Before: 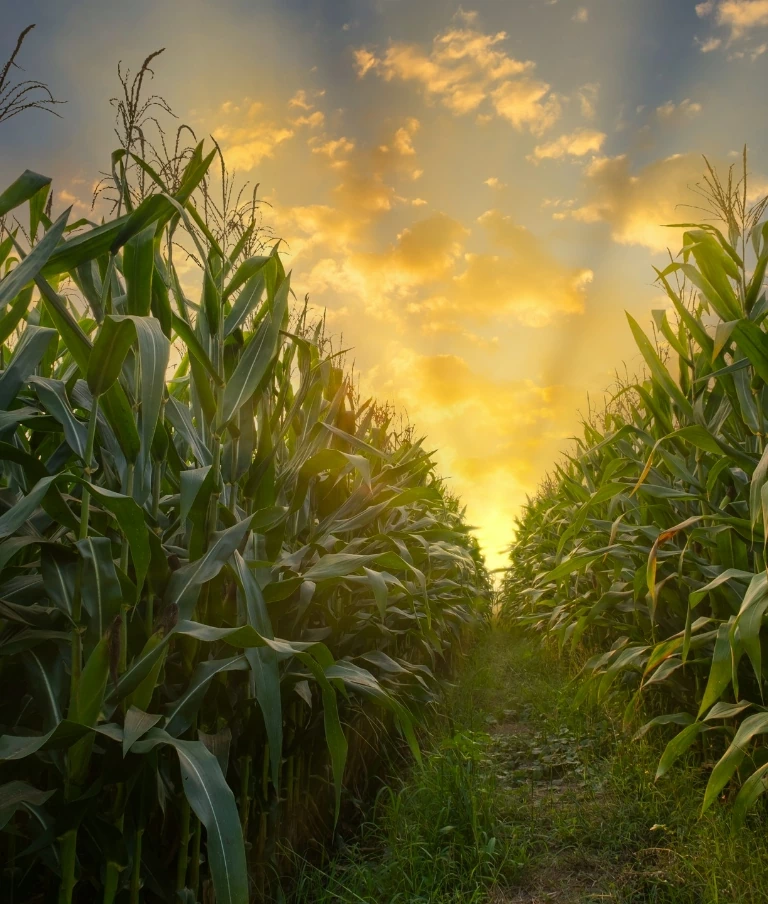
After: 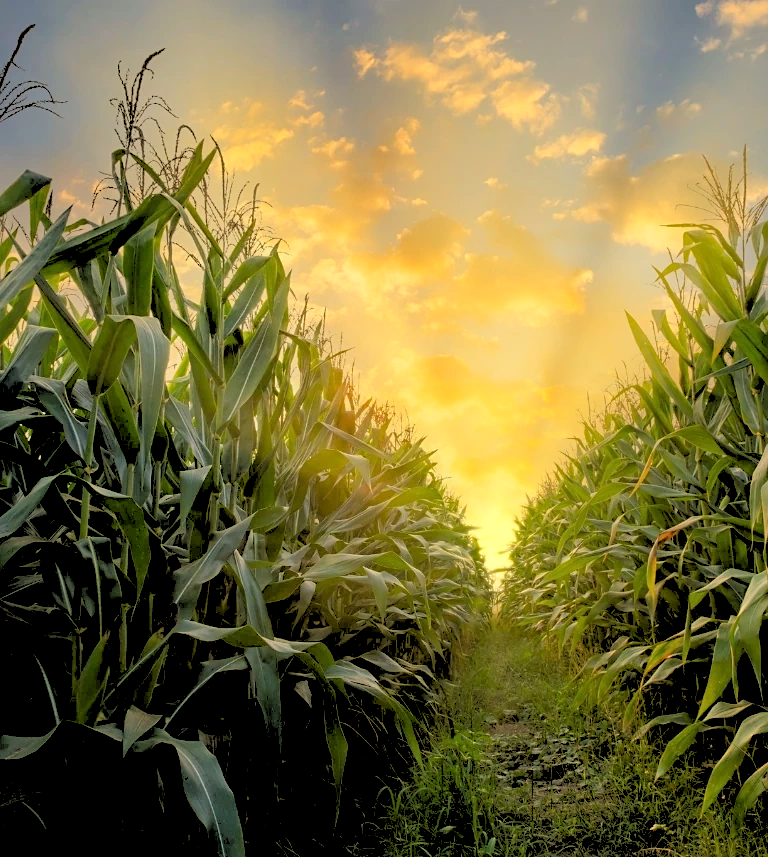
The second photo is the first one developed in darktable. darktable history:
crop and rotate: top 0%, bottom 5.097%
sharpen: amount 0.2
rgb levels: levels [[0.027, 0.429, 0.996], [0, 0.5, 1], [0, 0.5, 1]]
